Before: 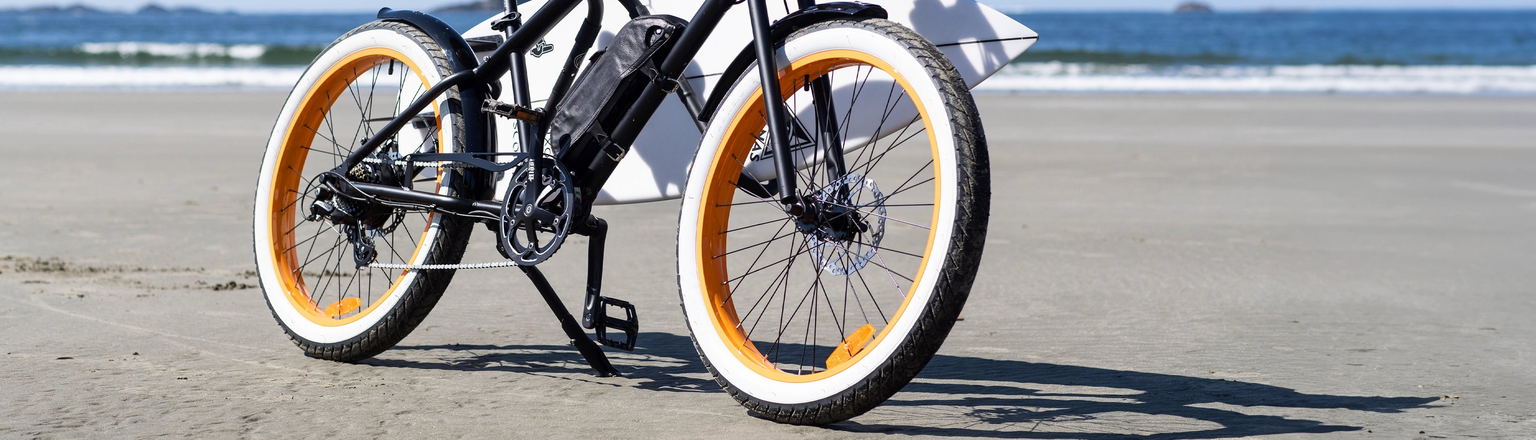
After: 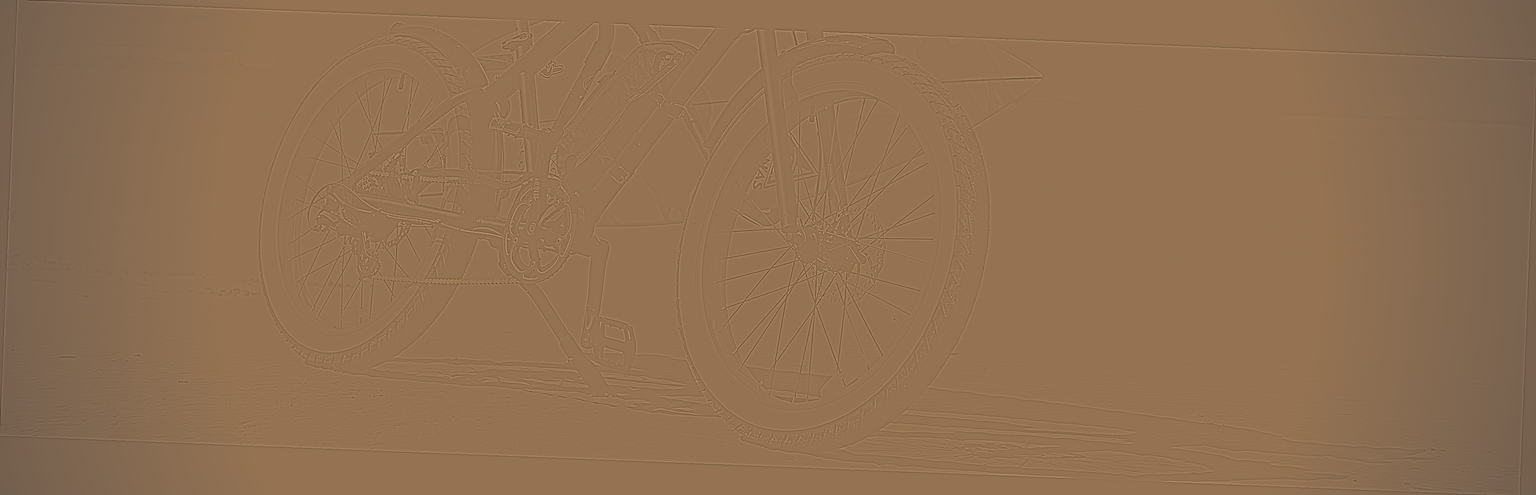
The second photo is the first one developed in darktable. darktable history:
highpass: sharpness 5.84%, contrast boost 8.44%
exposure: compensate highlight preservation false
vignetting: fall-off start 71.74%
rotate and perspective: rotation 2.27°, automatic cropping off
color correction: highlights a* 17.94, highlights b* 35.39, shadows a* 1.48, shadows b* 6.42, saturation 1.01
tone curve: curves: ch0 [(0, 0.021) (0.059, 0.053) (0.197, 0.191) (0.32, 0.311) (0.495, 0.505) (0.725, 0.731) (0.89, 0.919) (1, 1)]; ch1 [(0, 0) (0.094, 0.081) (0.285, 0.299) (0.401, 0.424) (0.453, 0.439) (0.495, 0.496) (0.54, 0.55) (0.615, 0.637) (0.657, 0.683) (1, 1)]; ch2 [(0, 0) (0.257, 0.217) (0.43, 0.421) (0.498, 0.507) (0.547, 0.539) (0.595, 0.56) (0.644, 0.599) (1, 1)], color space Lab, independent channels, preserve colors none
